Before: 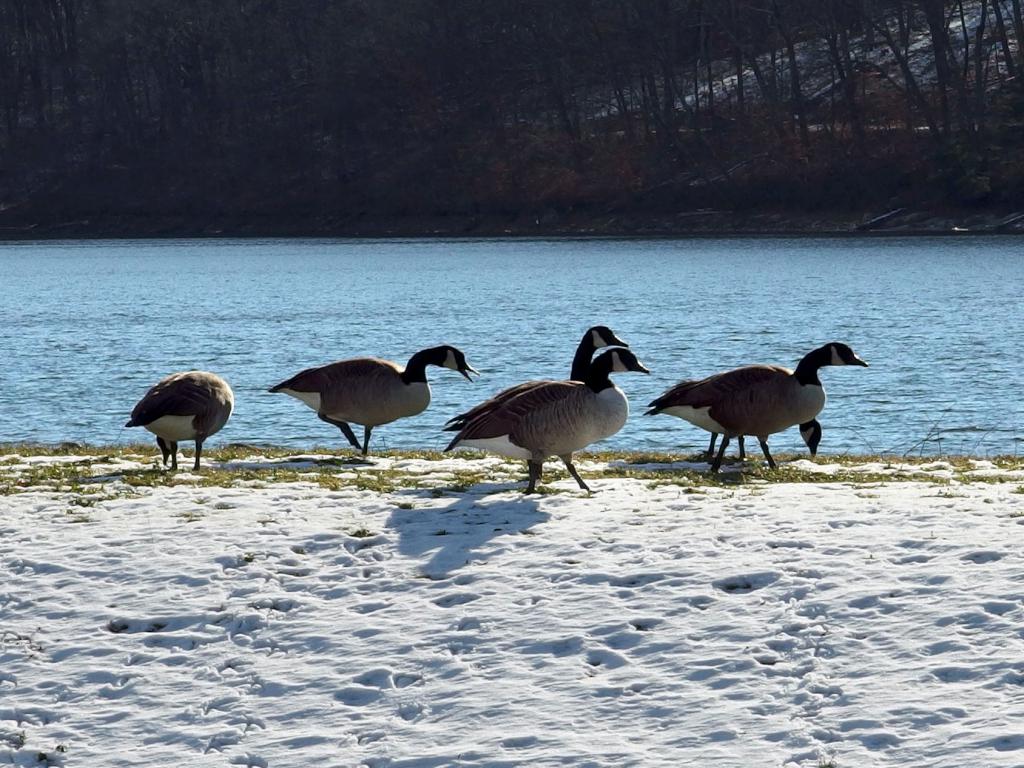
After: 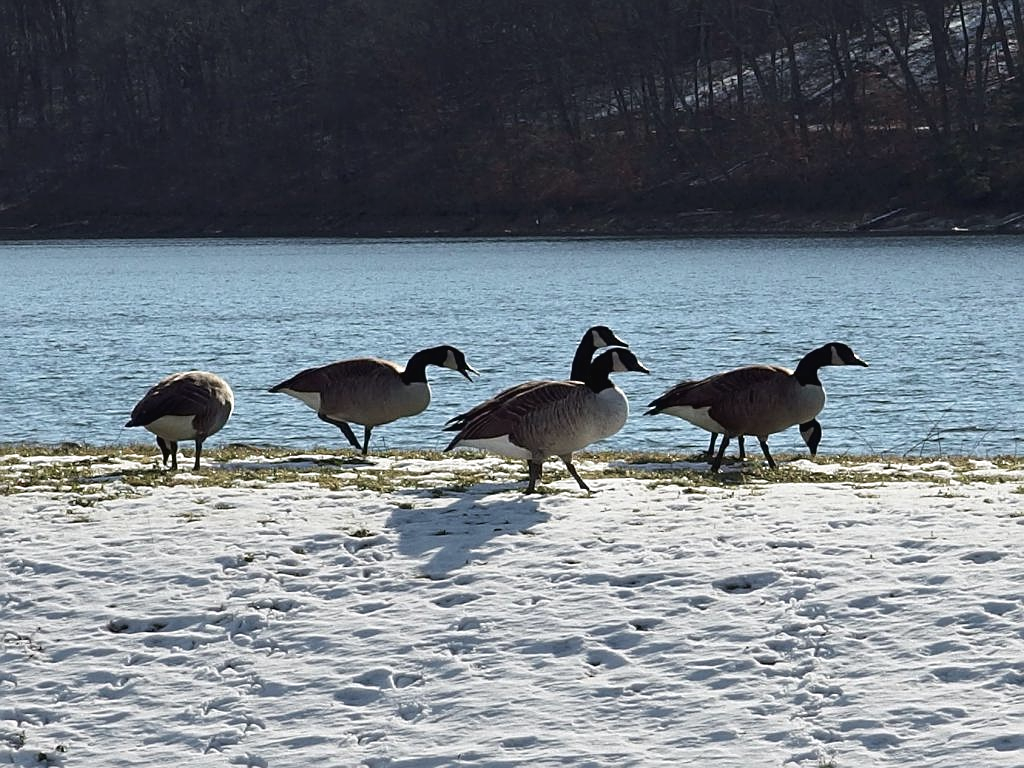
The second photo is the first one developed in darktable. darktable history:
contrast brightness saturation: contrast -0.05, saturation -0.41
velvia: on, module defaults
sharpen: on, module defaults
